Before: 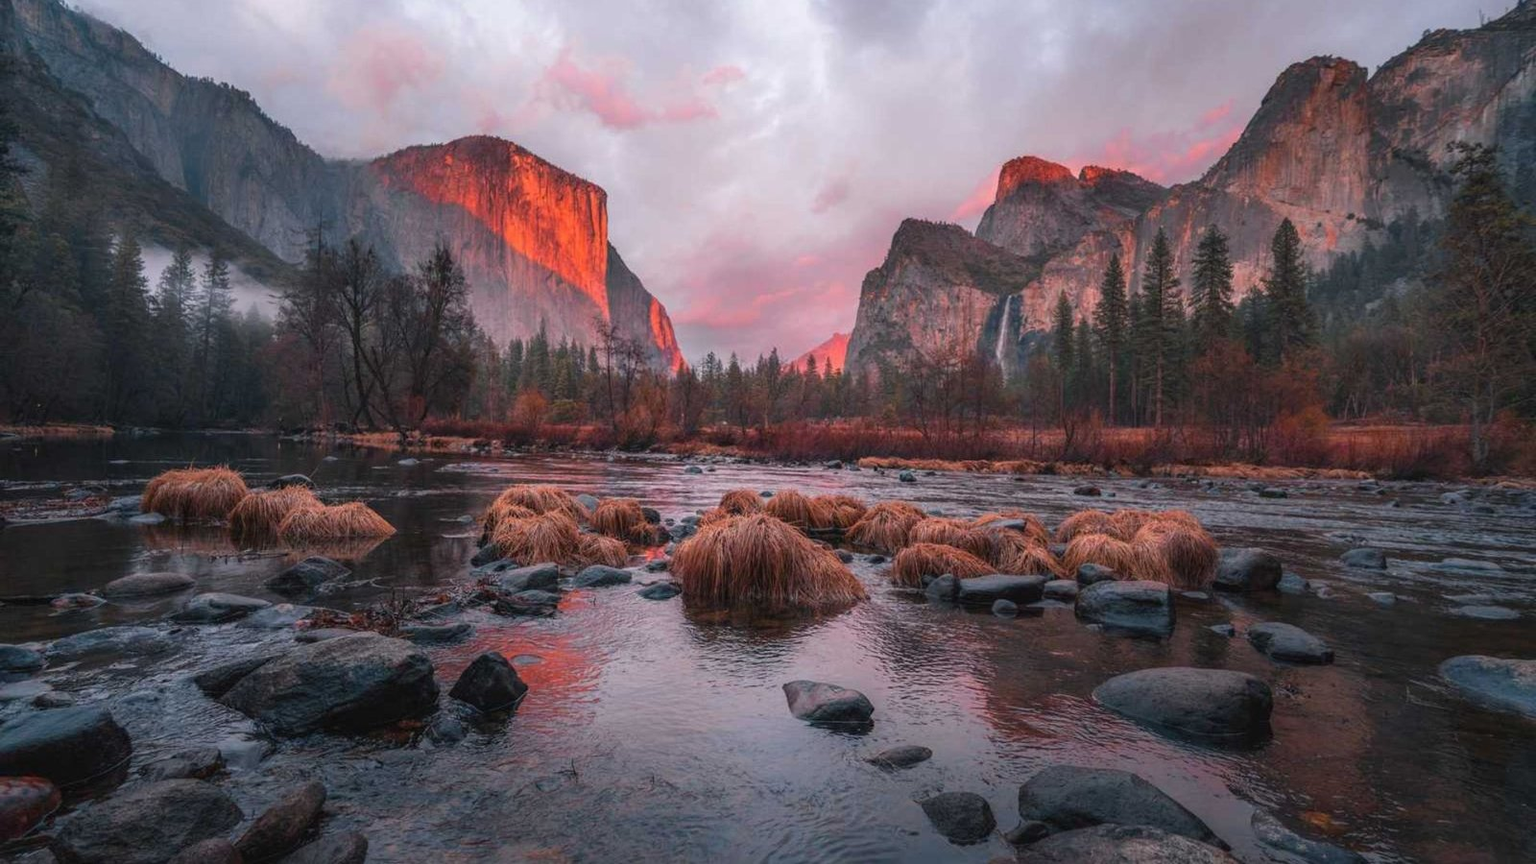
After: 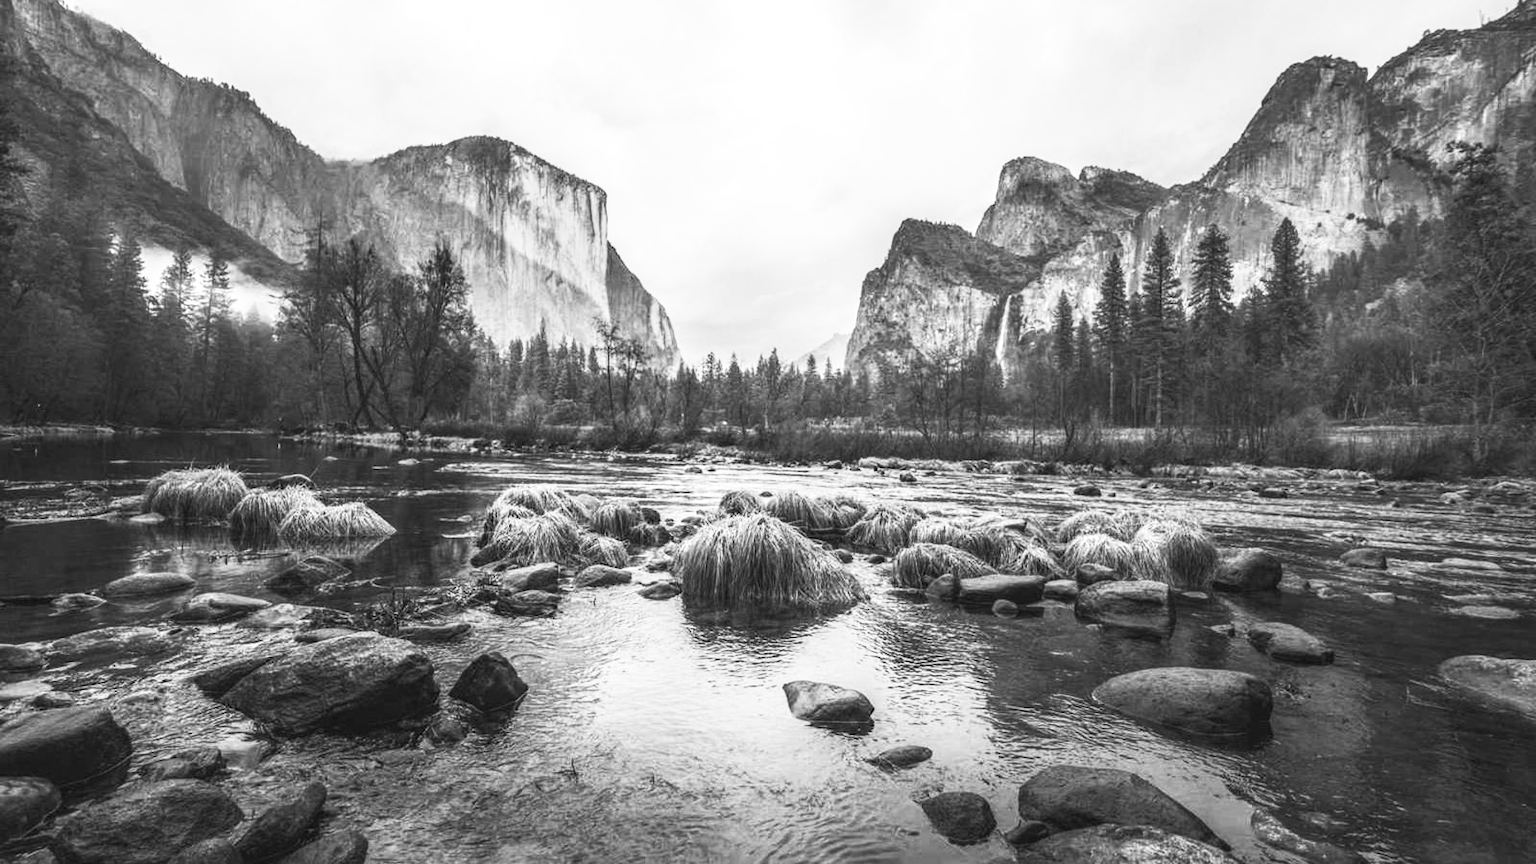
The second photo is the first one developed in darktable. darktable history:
exposure: exposure 0.367 EV, compensate highlight preservation false
local contrast: on, module defaults
monochrome: on, module defaults
contrast brightness saturation: contrast 0.57, brightness 0.57, saturation -0.34
white balance: red 1.05, blue 1.072
